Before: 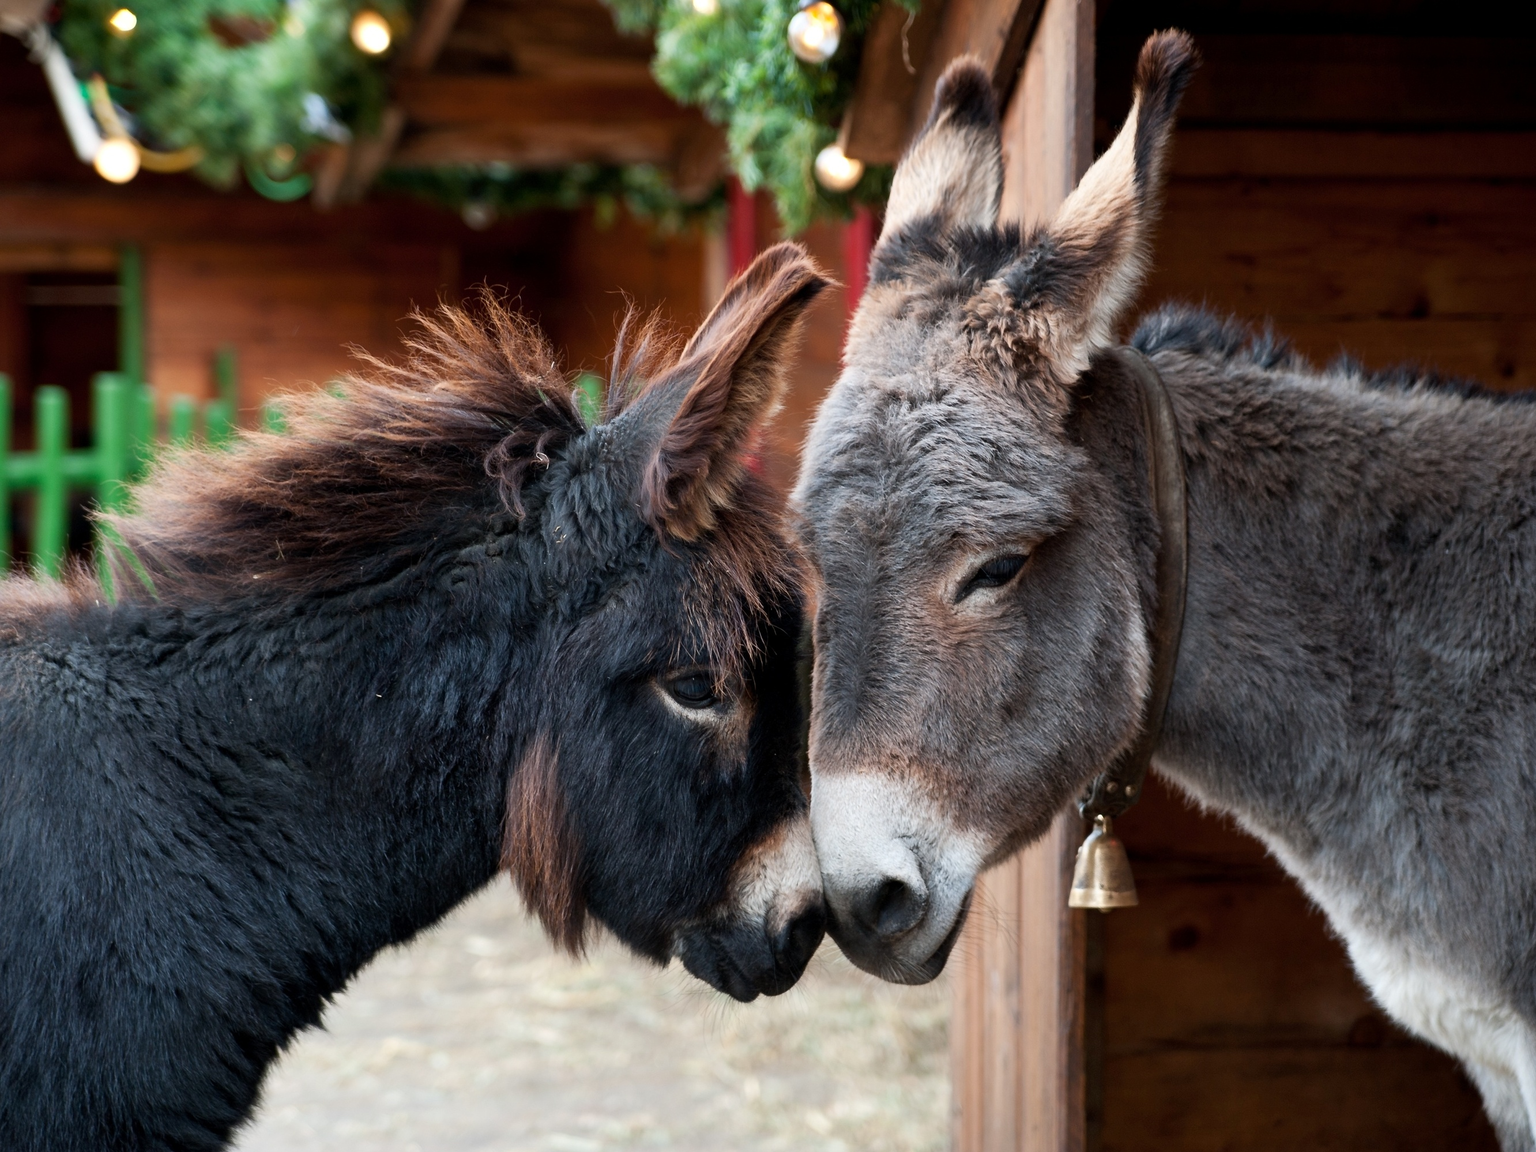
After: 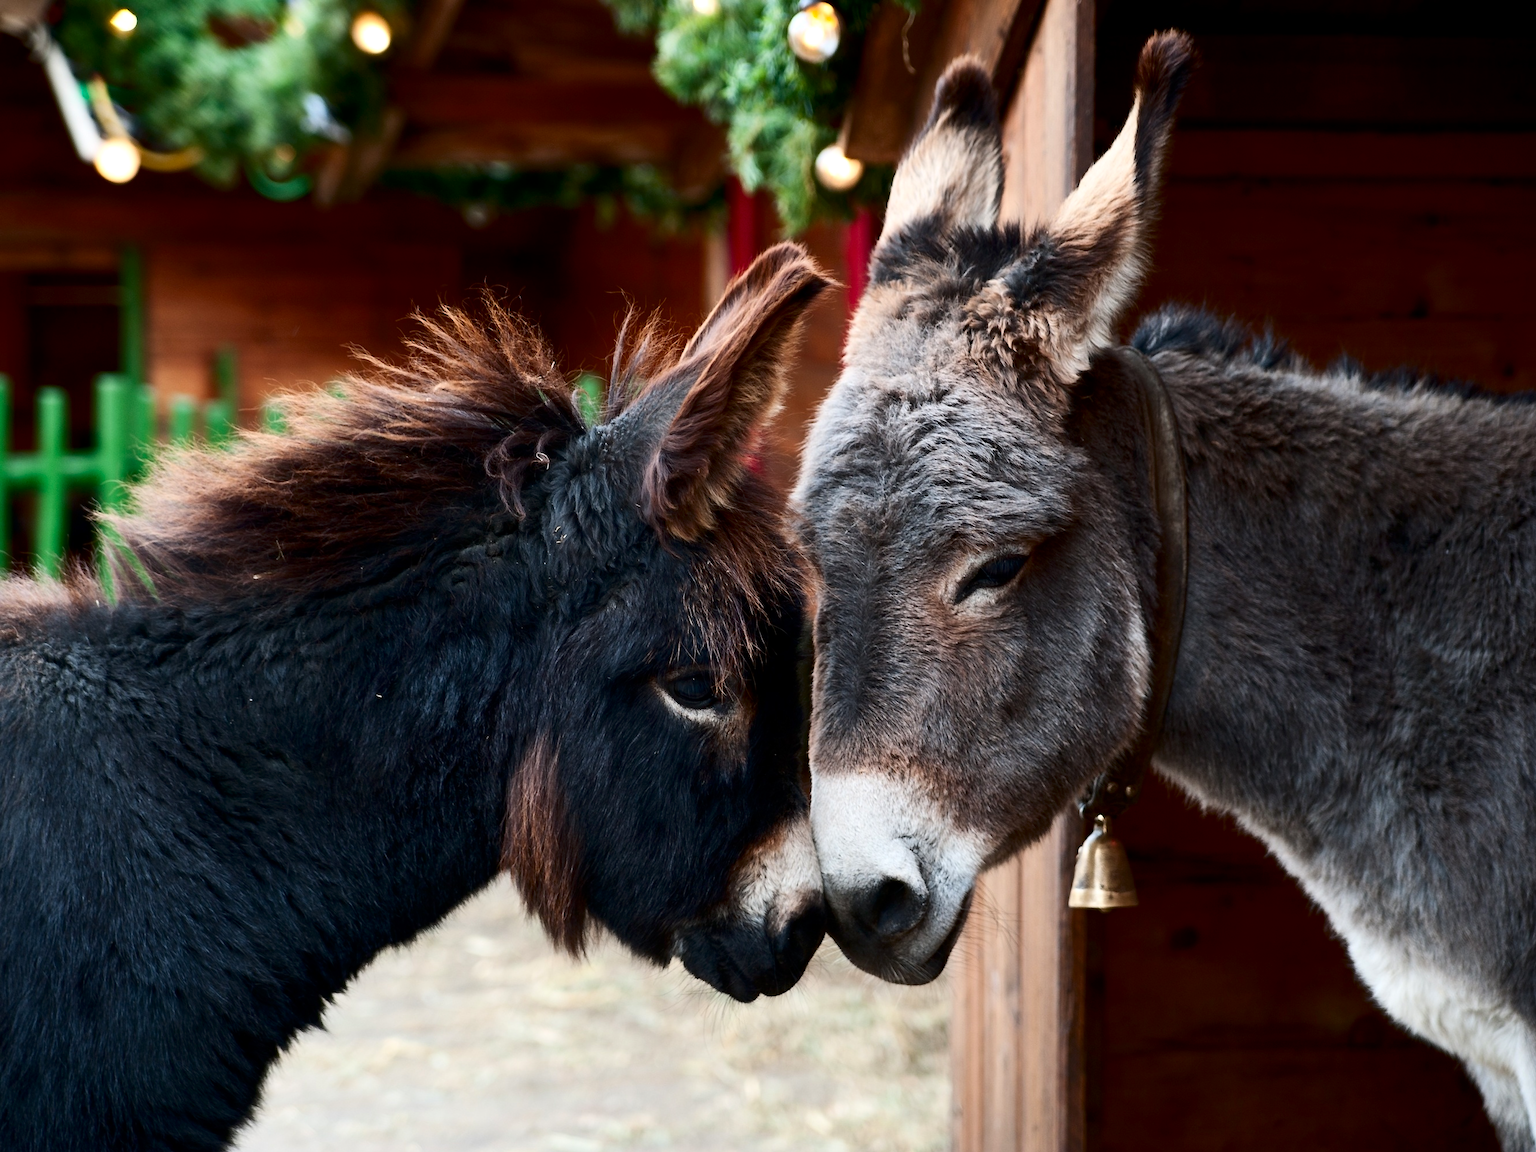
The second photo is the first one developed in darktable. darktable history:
contrast brightness saturation: contrast 0.197, brightness -0.105, saturation 0.099
exposure: exposure 0.073 EV, compensate exposure bias true, compensate highlight preservation false
